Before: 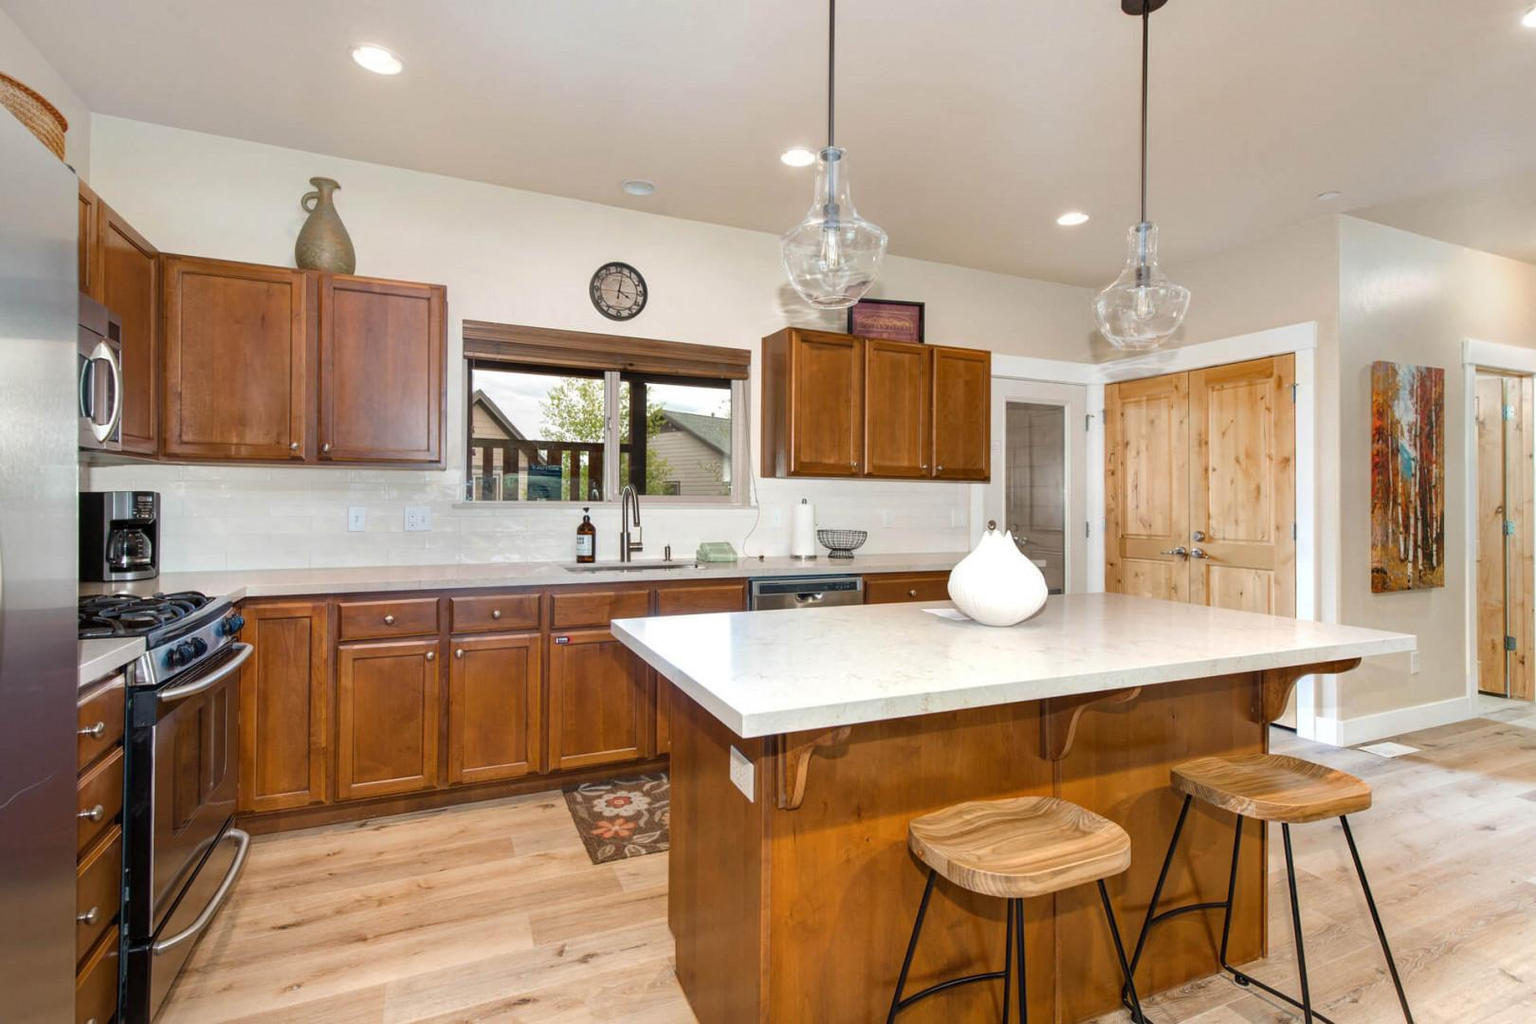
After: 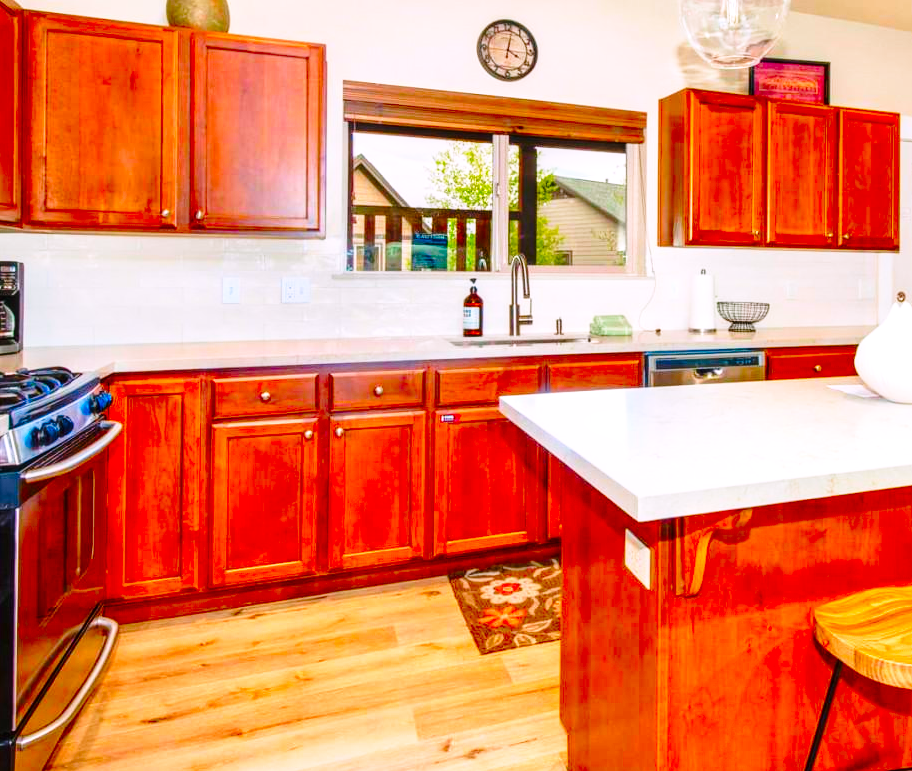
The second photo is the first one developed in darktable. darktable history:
crop: left 8.966%, top 23.852%, right 34.699%, bottom 4.703%
color correction: highlights a* 1.59, highlights b* -1.7, saturation 2.48
base curve: curves: ch0 [(0, 0) (0.028, 0.03) (0.121, 0.232) (0.46, 0.748) (0.859, 0.968) (1, 1)], preserve colors none
local contrast: on, module defaults
